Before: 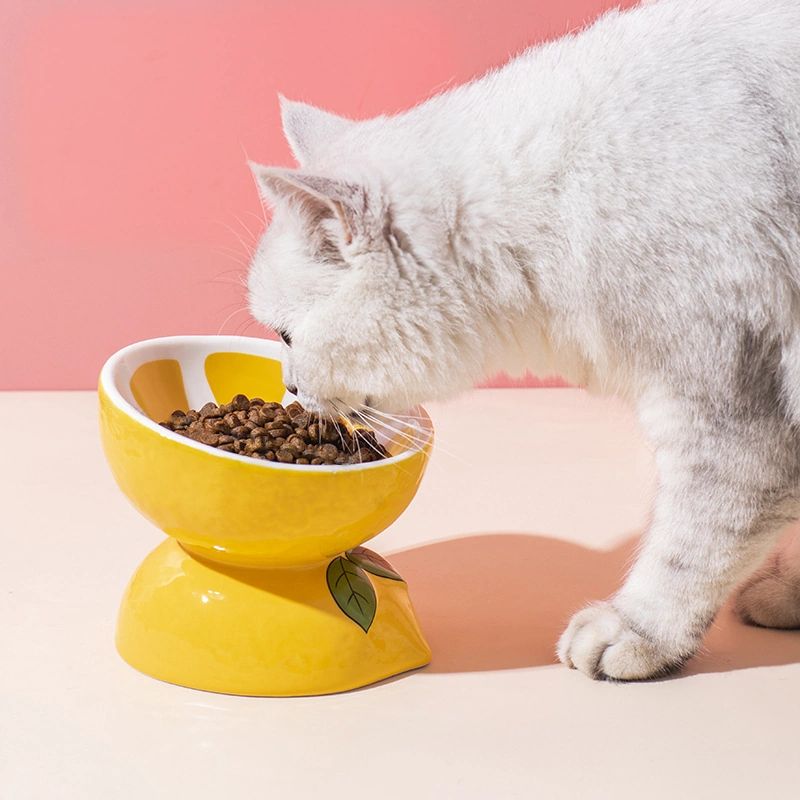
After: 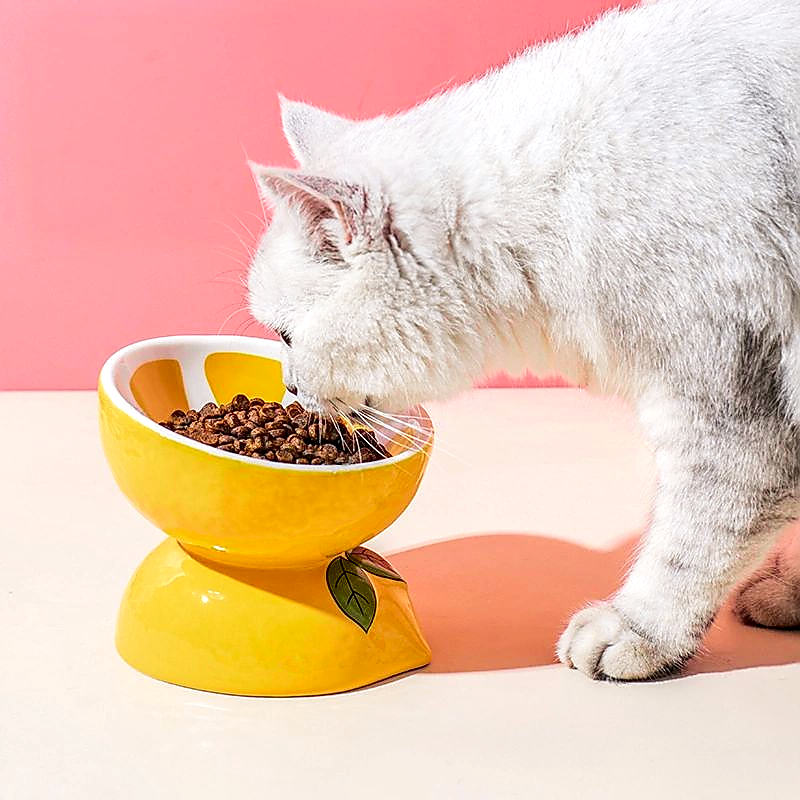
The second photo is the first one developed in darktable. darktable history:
tone curve: curves: ch0 [(0, 0) (0.126, 0.086) (0.338, 0.327) (0.494, 0.55) (0.703, 0.762) (1, 1)]; ch1 [(0, 0) (0.346, 0.324) (0.45, 0.431) (0.5, 0.5) (0.522, 0.517) (0.55, 0.578) (1, 1)]; ch2 [(0, 0) (0.44, 0.424) (0.501, 0.499) (0.554, 0.563) (0.622, 0.667) (0.707, 0.746) (1, 1)], color space Lab, independent channels, preserve colors none
sharpen: radius 1.4, amount 1.25, threshold 0.7
local contrast: highlights 59%, detail 145%
